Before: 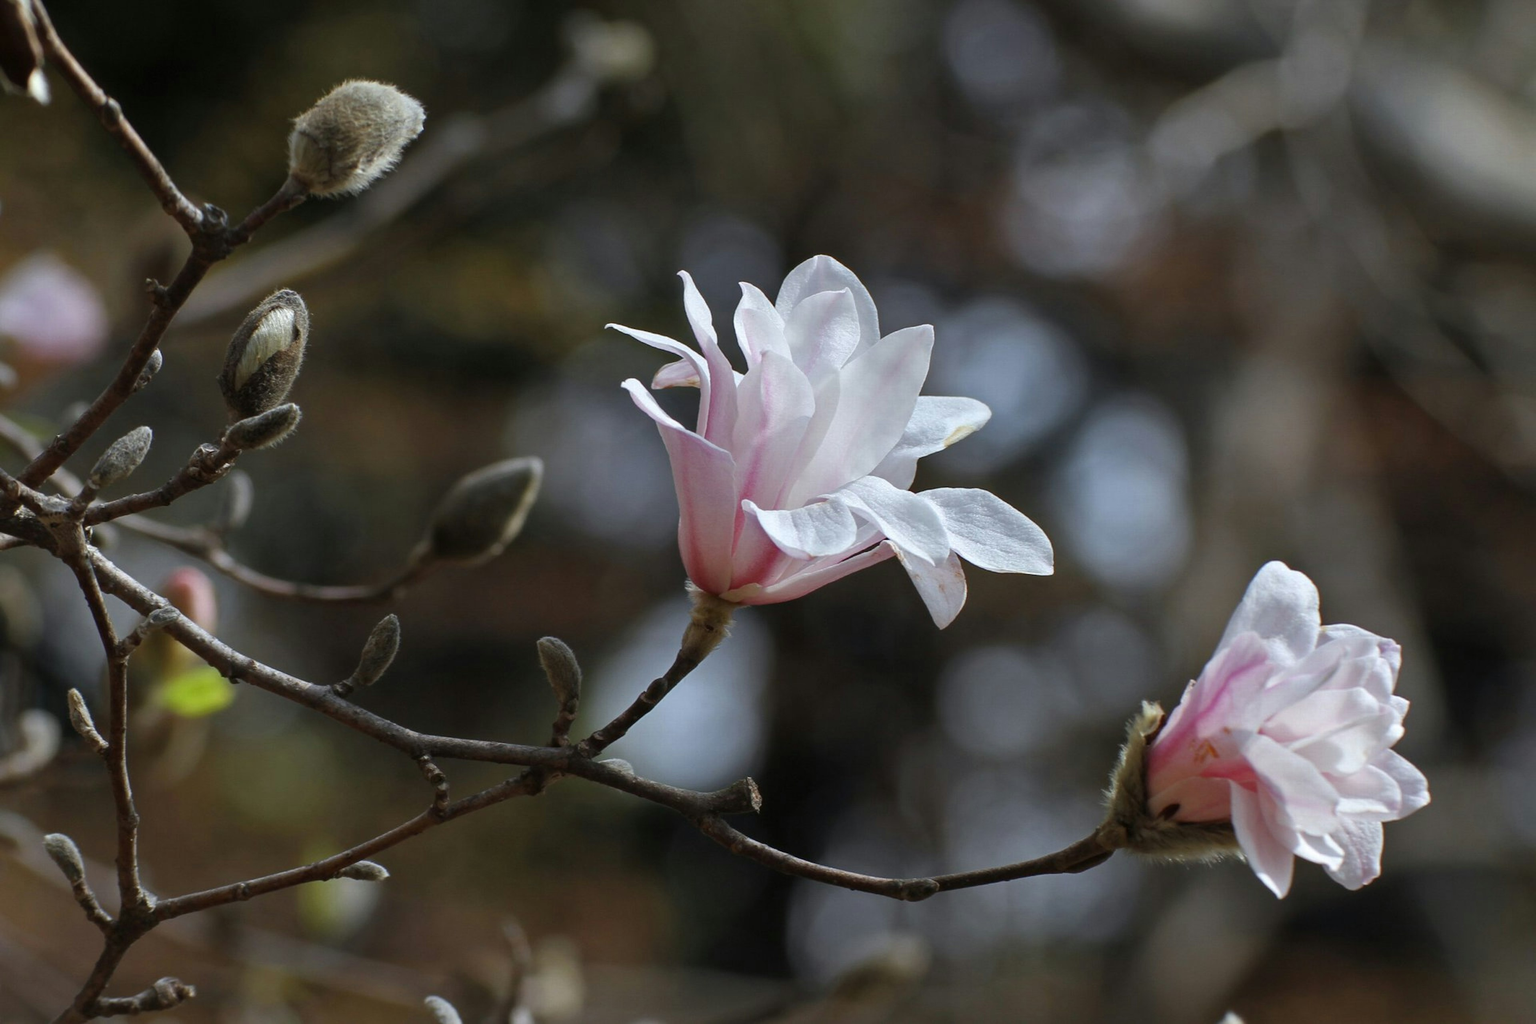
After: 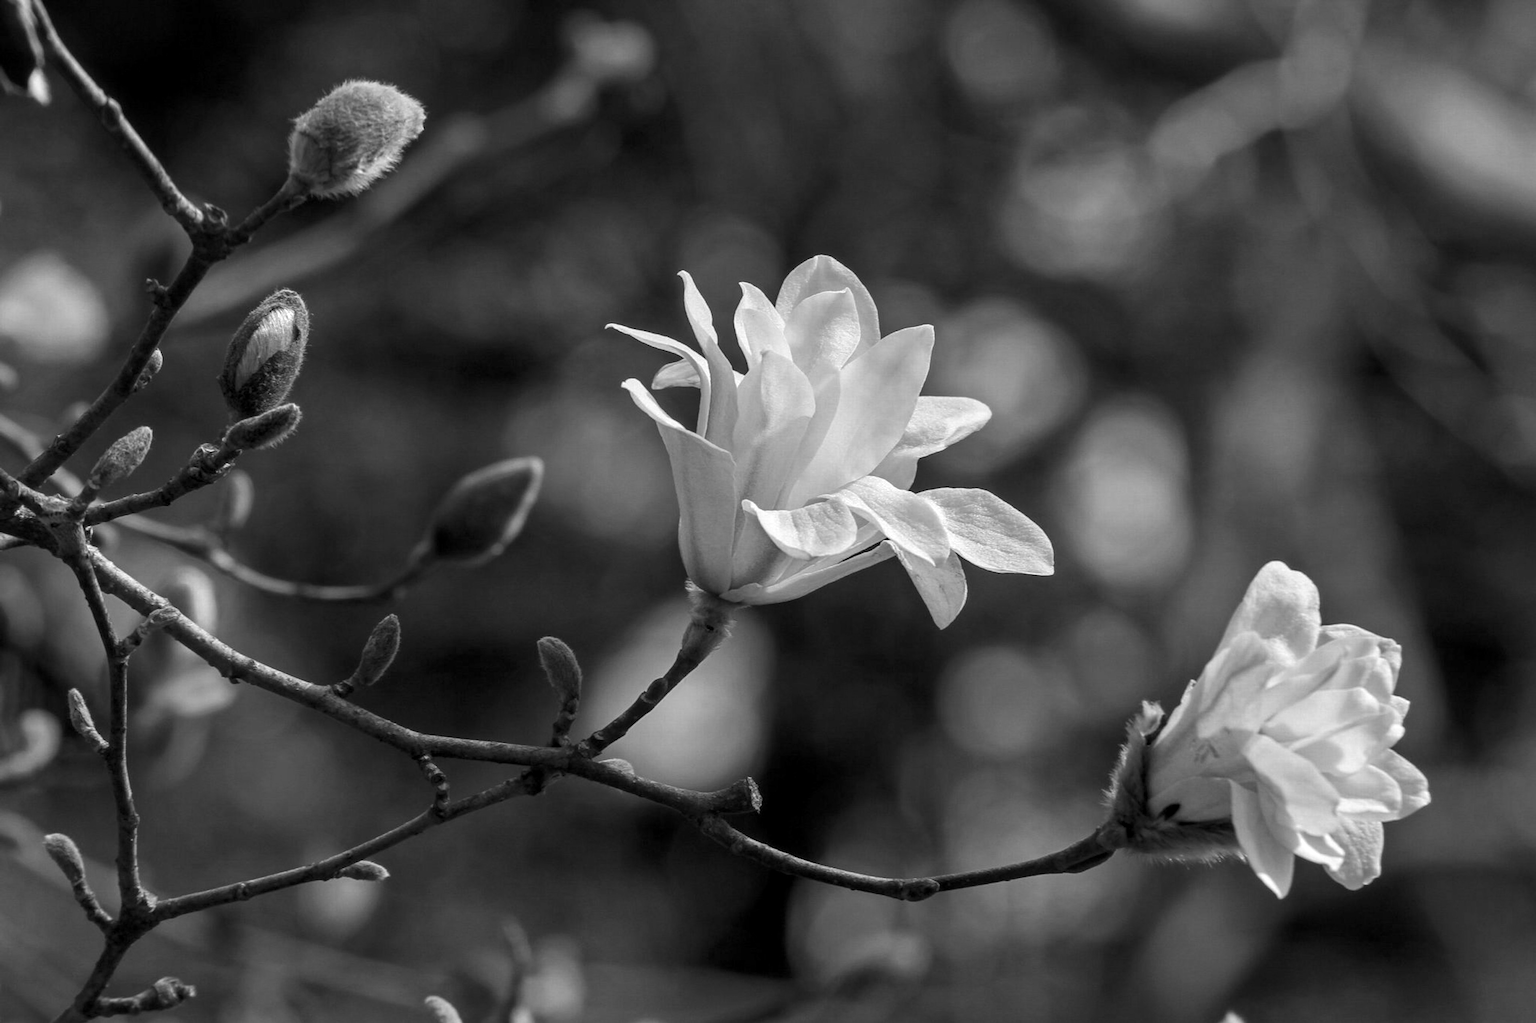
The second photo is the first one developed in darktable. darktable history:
local contrast: detail 130%
color balance rgb: linear chroma grading › global chroma 15%, perceptual saturation grading › global saturation 30%
color zones: curves: ch0 [(0.004, 0.588) (0.116, 0.636) (0.259, 0.476) (0.423, 0.464) (0.75, 0.5)]; ch1 [(0, 0) (0.143, 0) (0.286, 0) (0.429, 0) (0.571, 0) (0.714, 0) (0.857, 0)]
